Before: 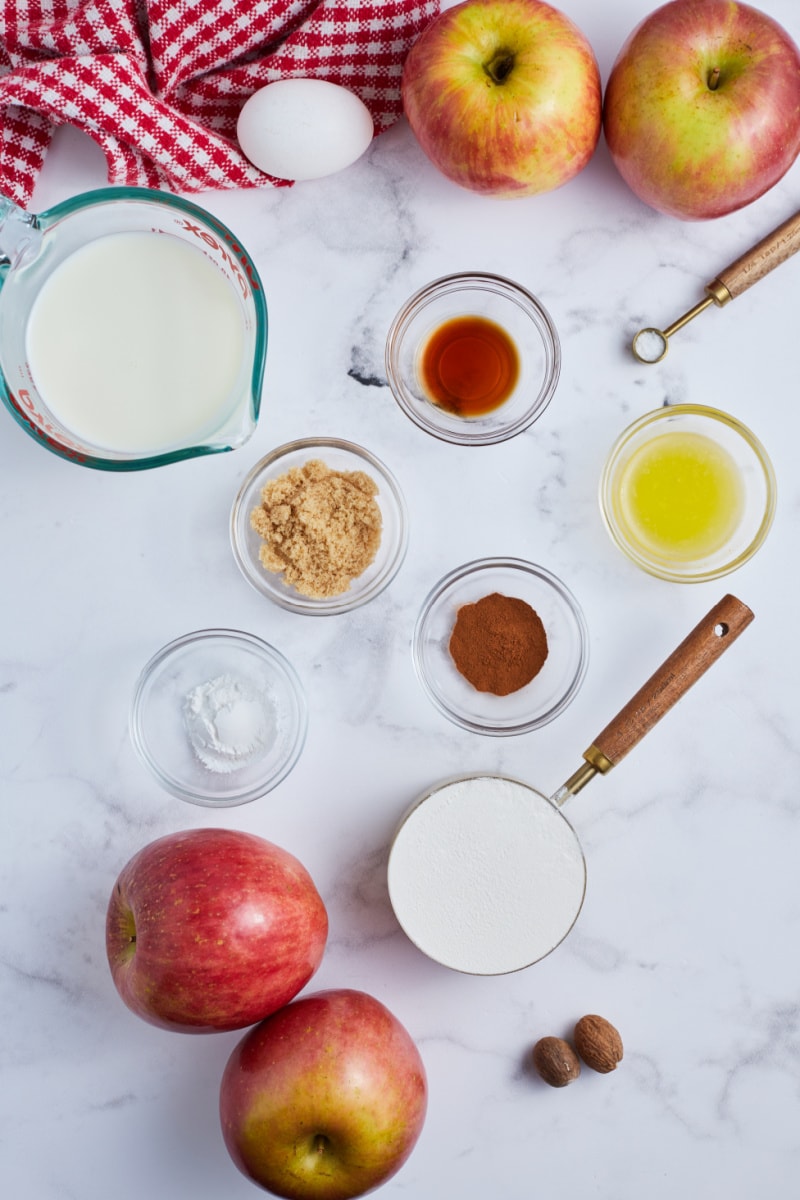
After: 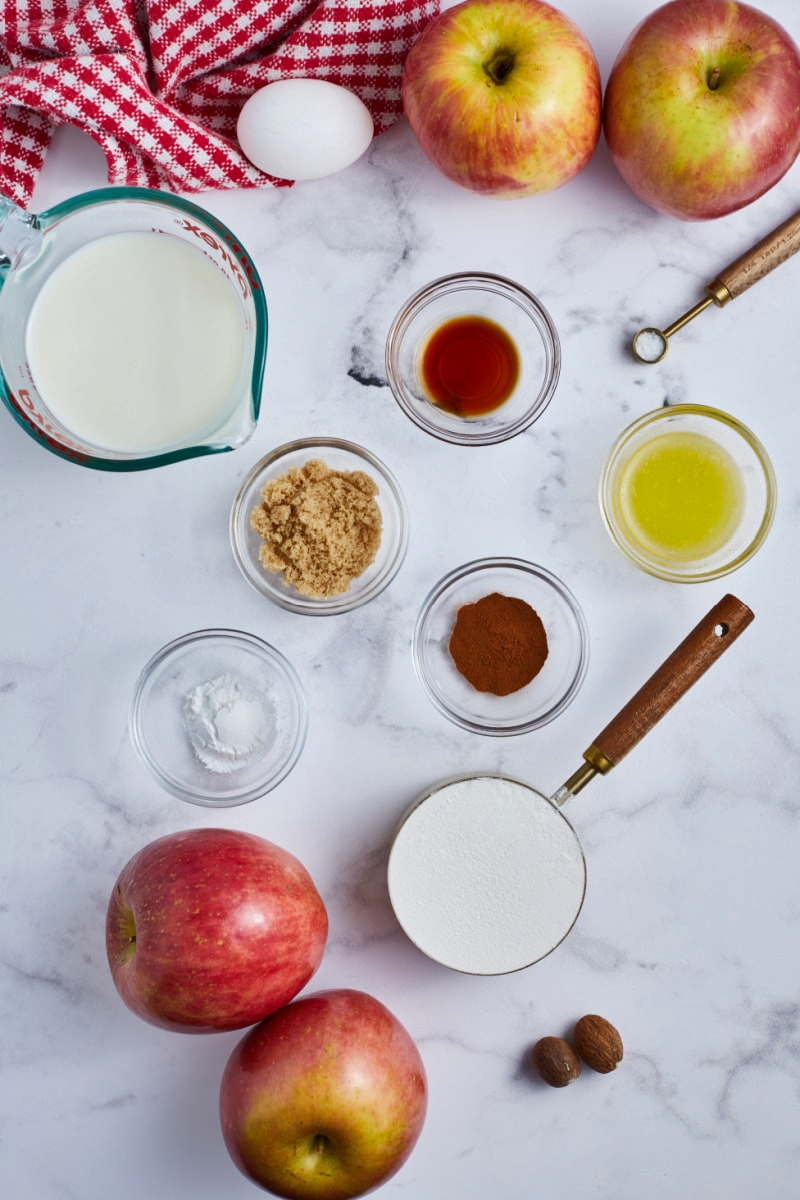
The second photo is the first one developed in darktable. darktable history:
shadows and highlights: shadows 12.75, white point adjustment 1.32, soften with gaussian
